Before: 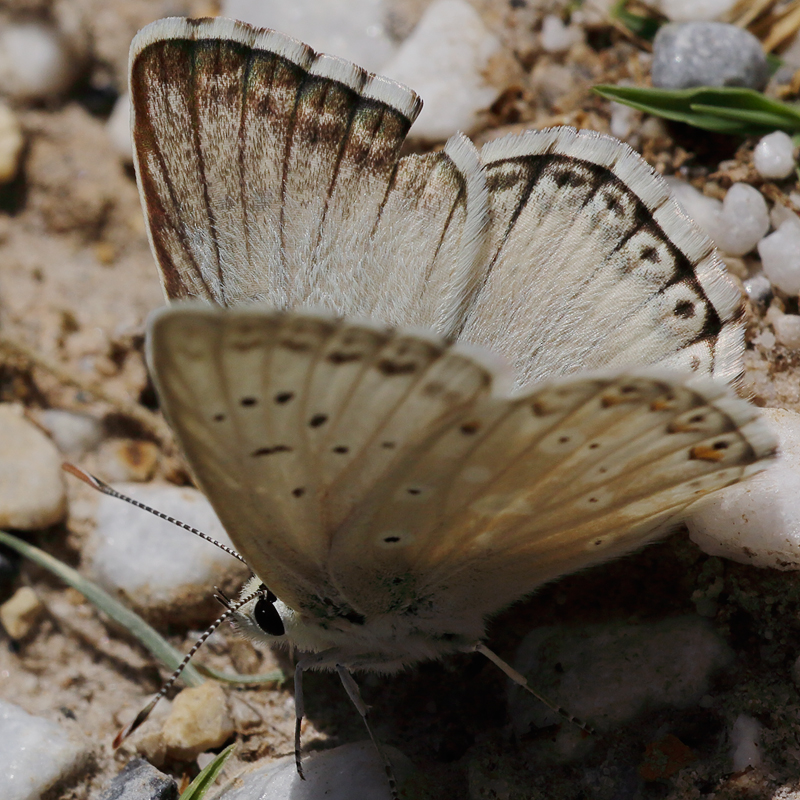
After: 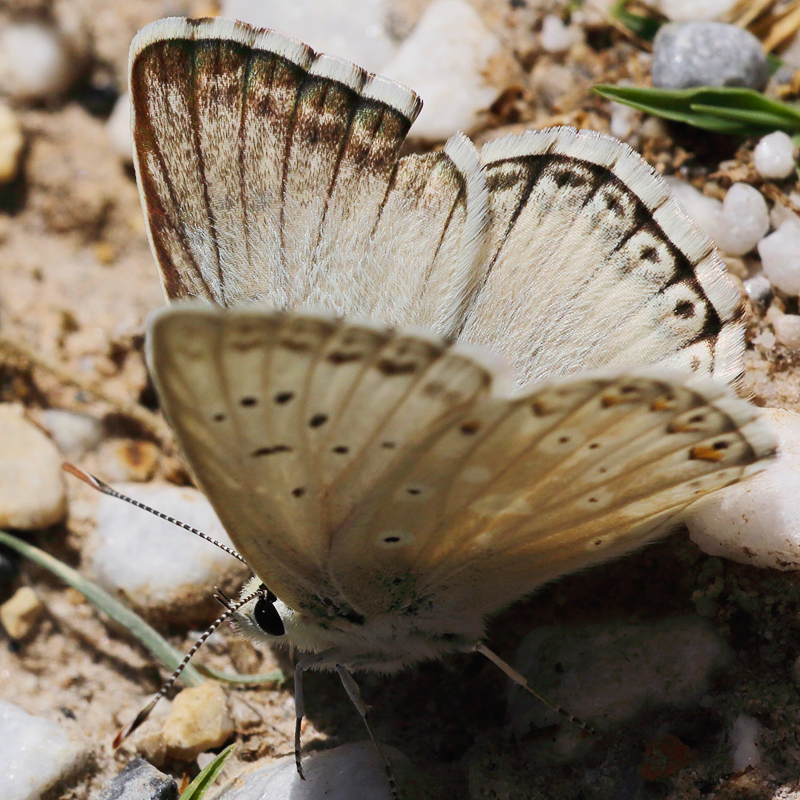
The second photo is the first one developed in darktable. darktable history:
contrast brightness saturation: contrast 0.203, brightness 0.165, saturation 0.227
